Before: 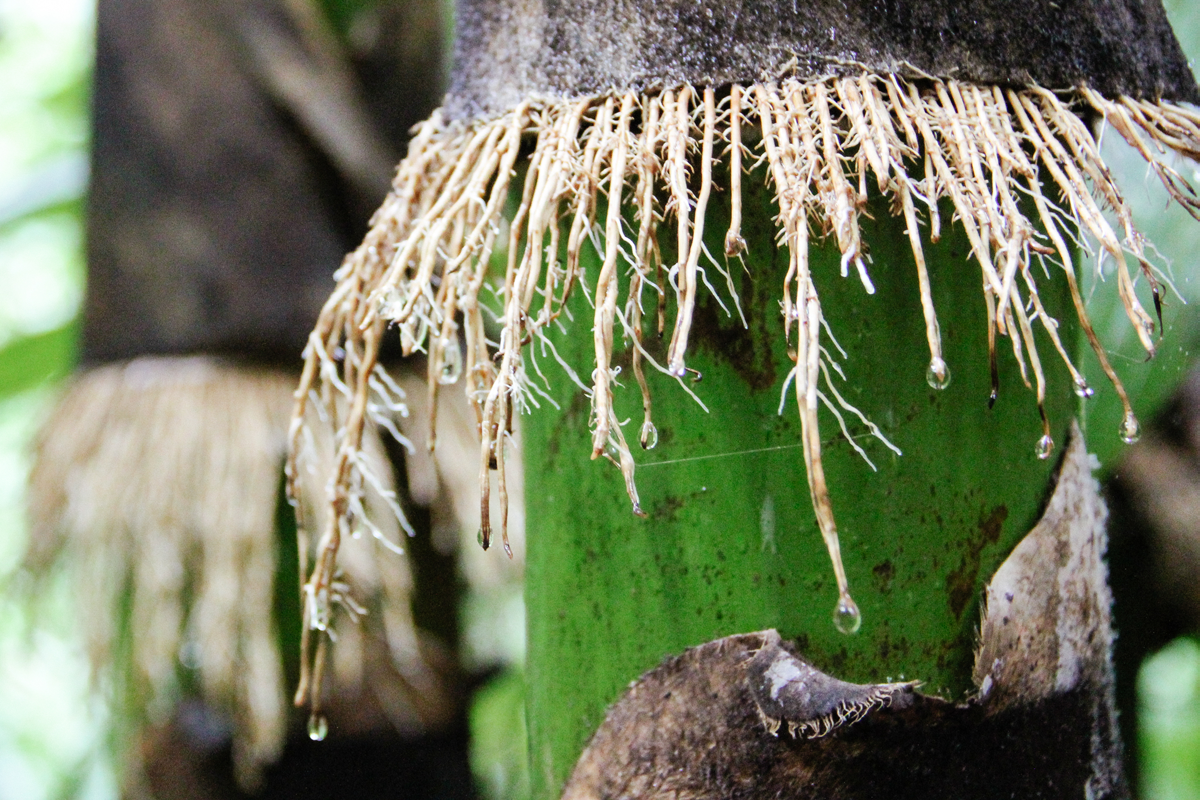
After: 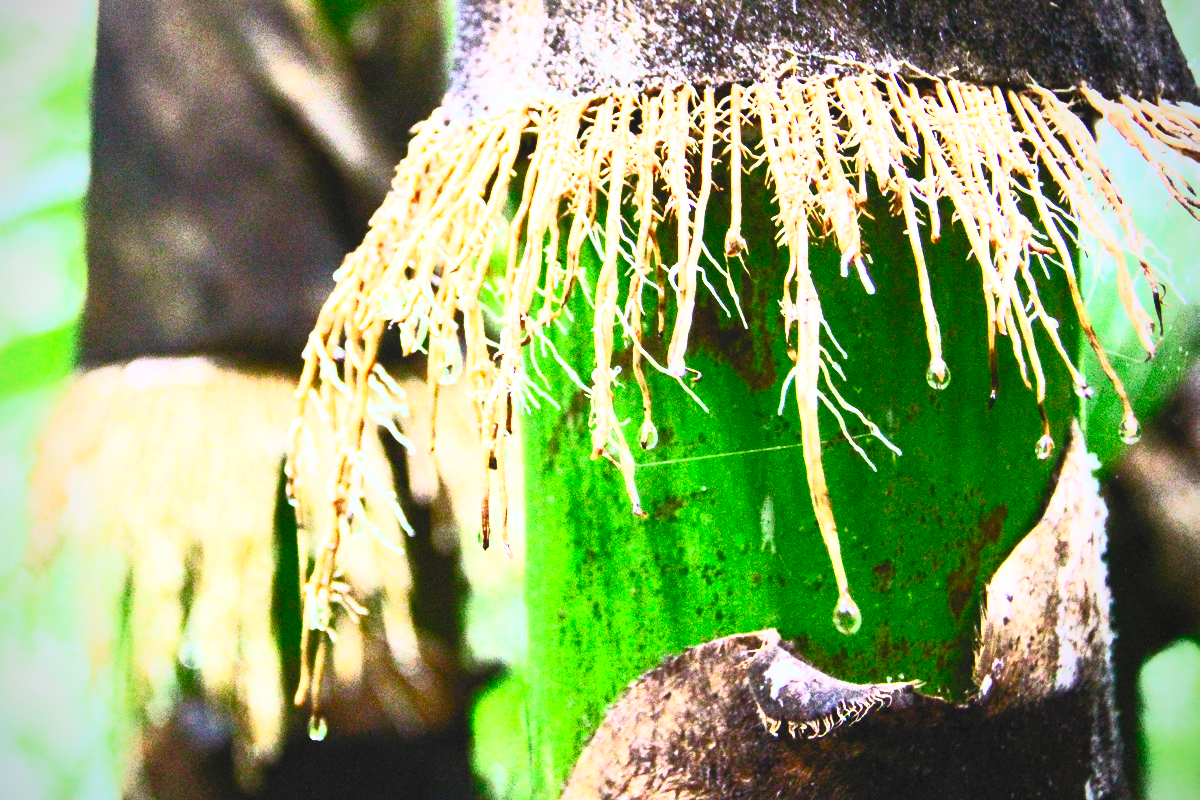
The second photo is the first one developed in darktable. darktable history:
grain: on, module defaults
vignetting: on, module defaults
contrast brightness saturation: contrast 1, brightness 1, saturation 1
